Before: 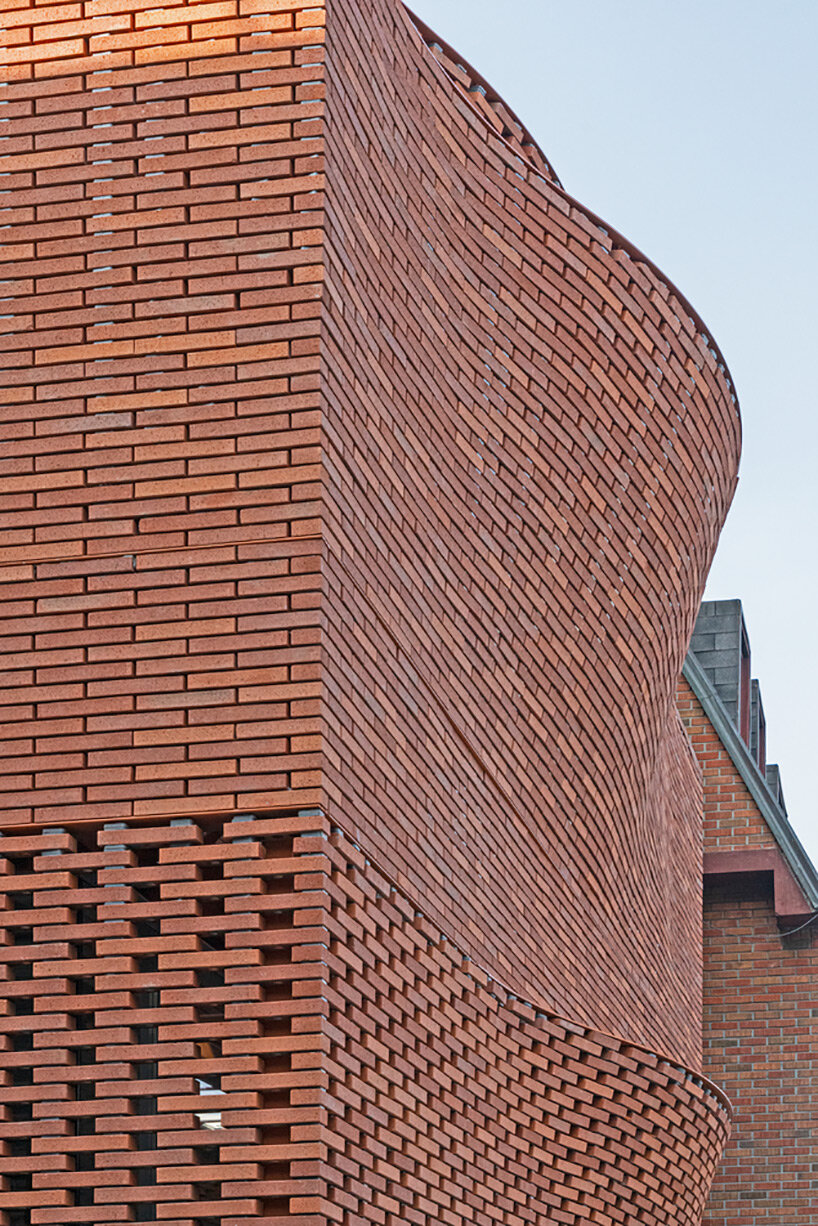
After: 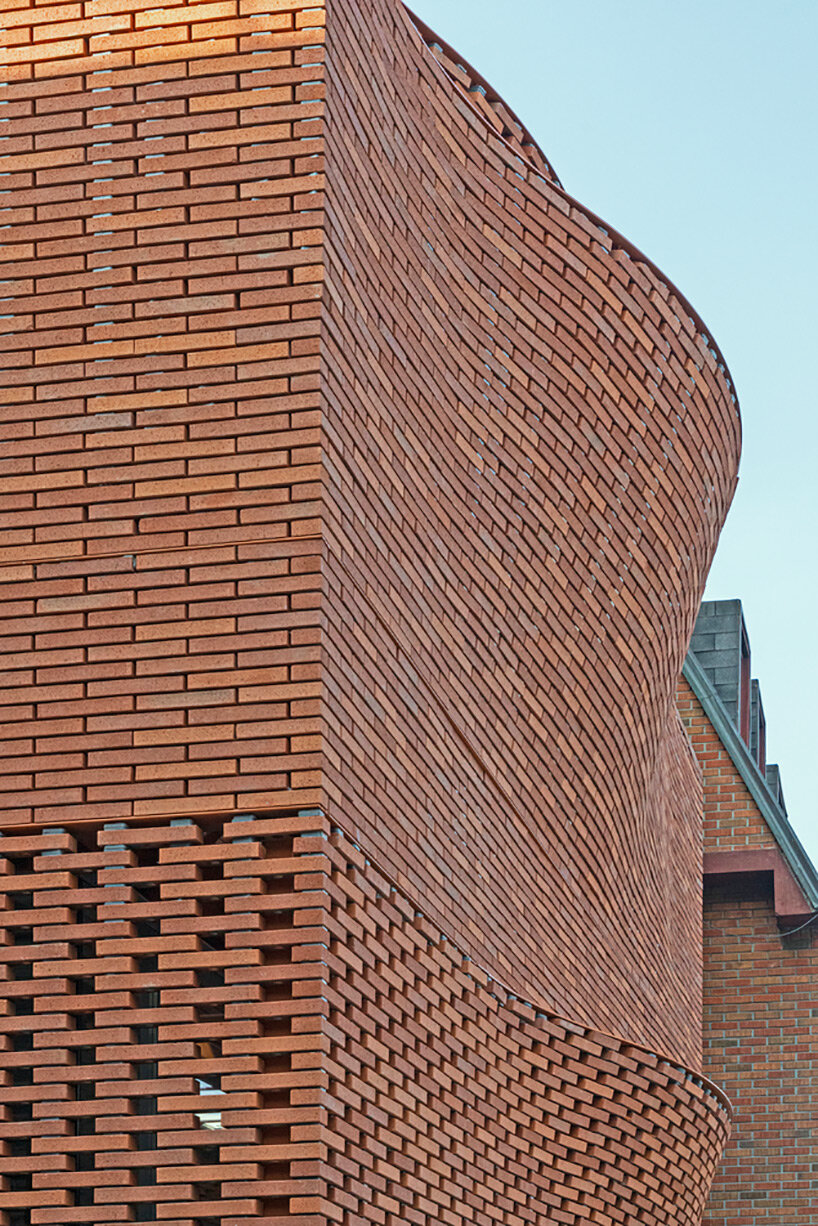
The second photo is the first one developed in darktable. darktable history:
color correction: highlights a* -6.96, highlights b* 0.77
velvia: strength 15.51%
